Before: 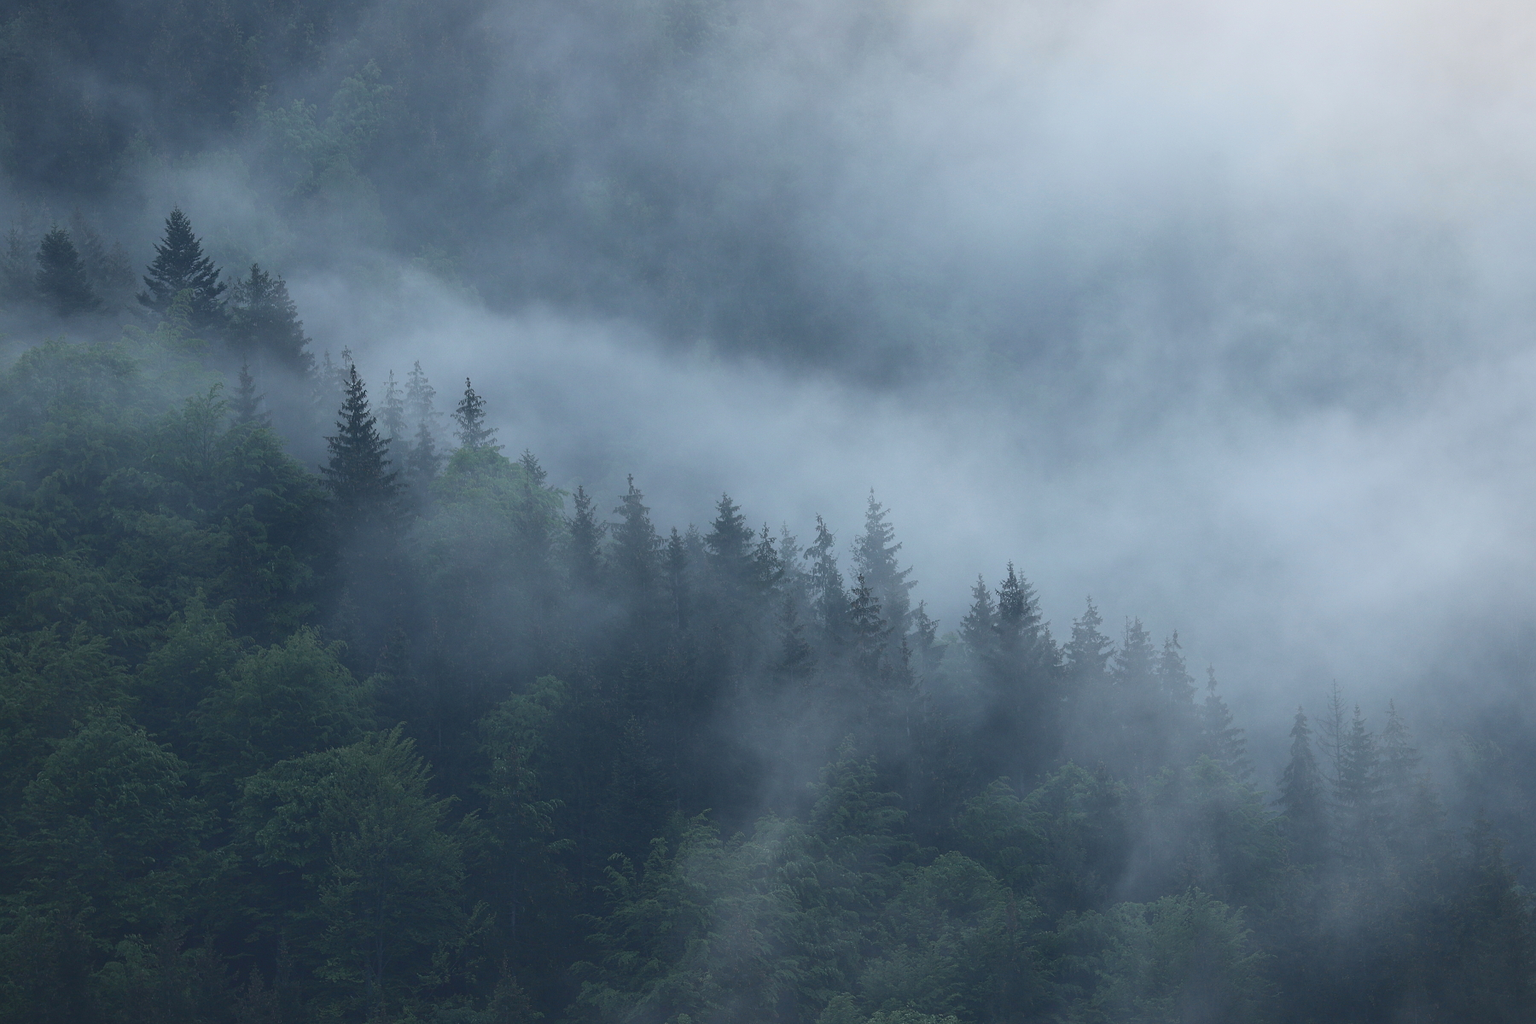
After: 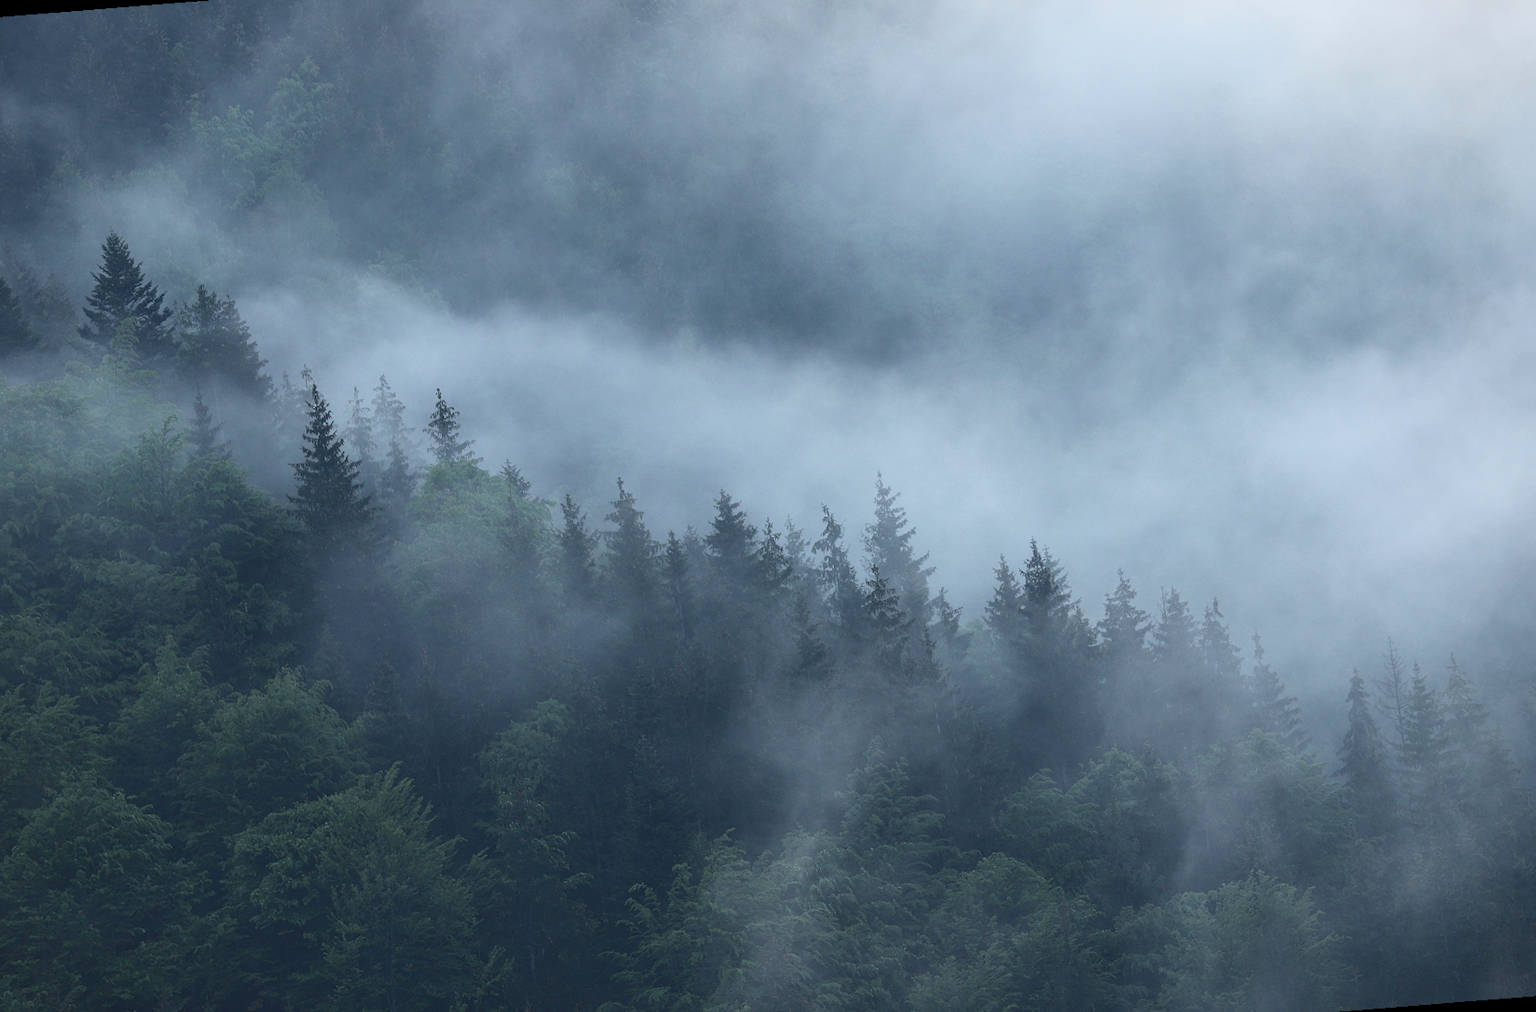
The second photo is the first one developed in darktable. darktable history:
local contrast: on, module defaults
shadows and highlights: shadows -10, white point adjustment 1.5, highlights 10
rotate and perspective: rotation -4.57°, crop left 0.054, crop right 0.944, crop top 0.087, crop bottom 0.914
contrast brightness saturation: contrast 0.1, brightness 0.03, saturation 0.09
color correction: saturation 0.99
